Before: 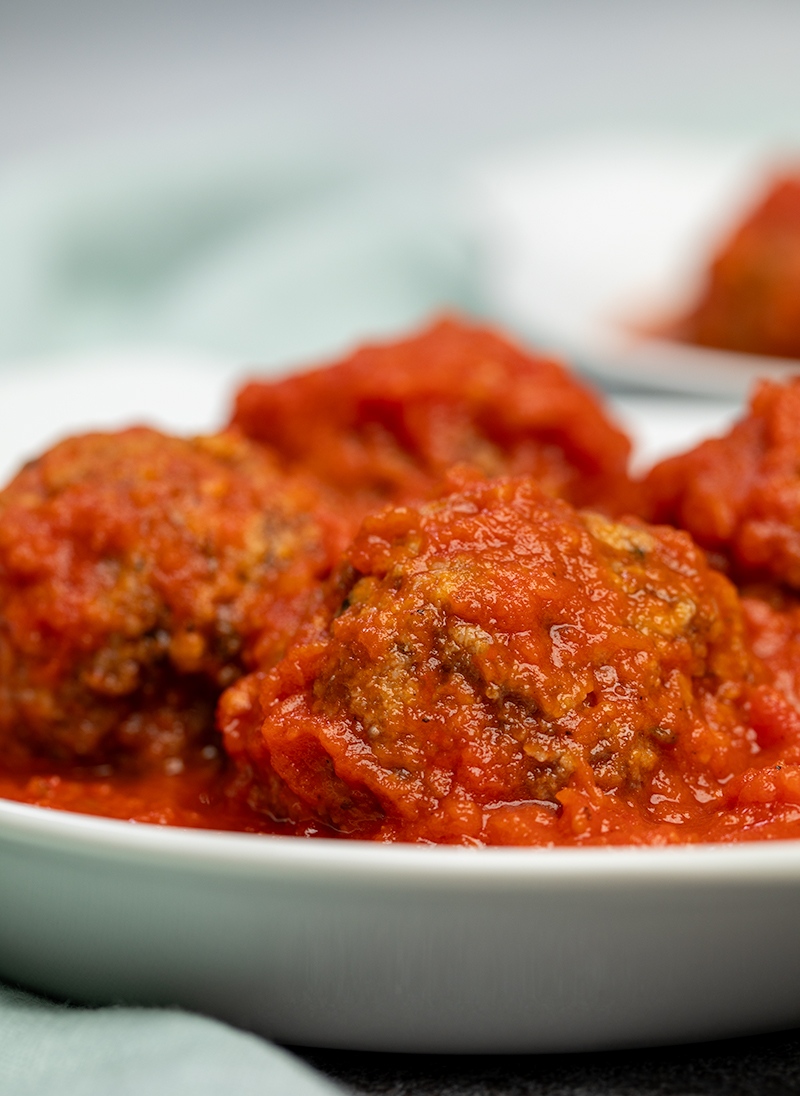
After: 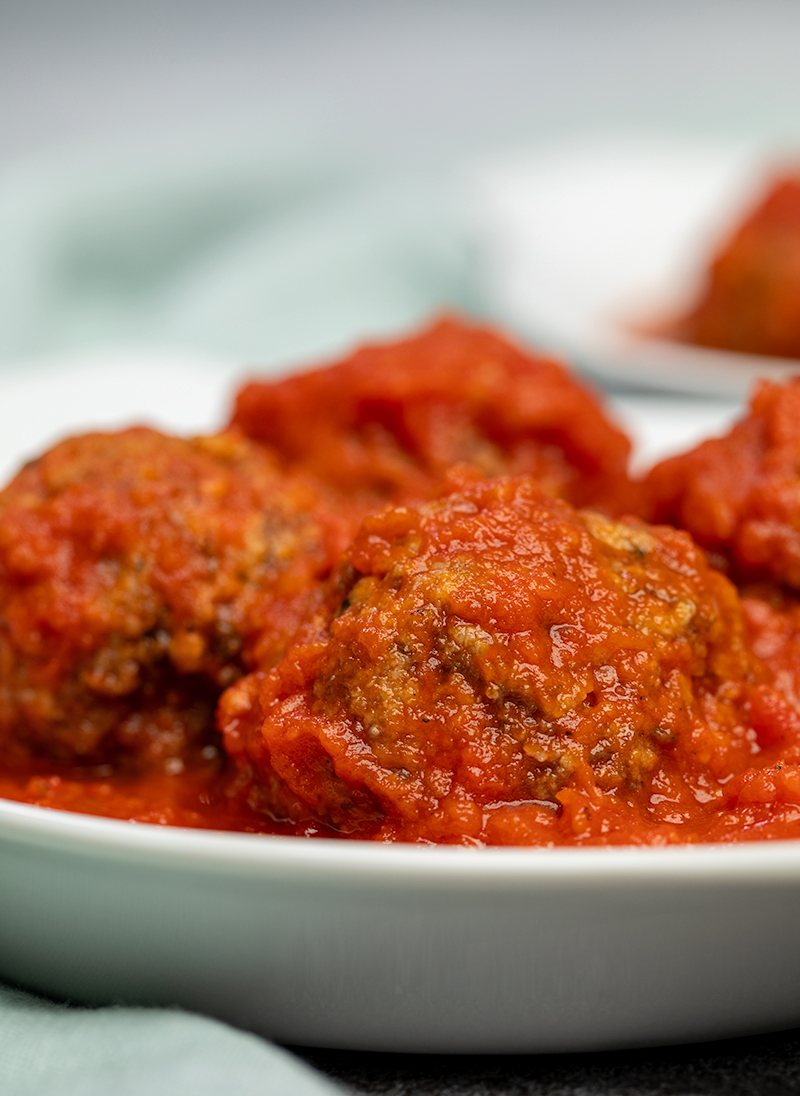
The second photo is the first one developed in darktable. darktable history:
shadows and highlights: shadows 37.38, highlights -26.6, soften with gaussian
